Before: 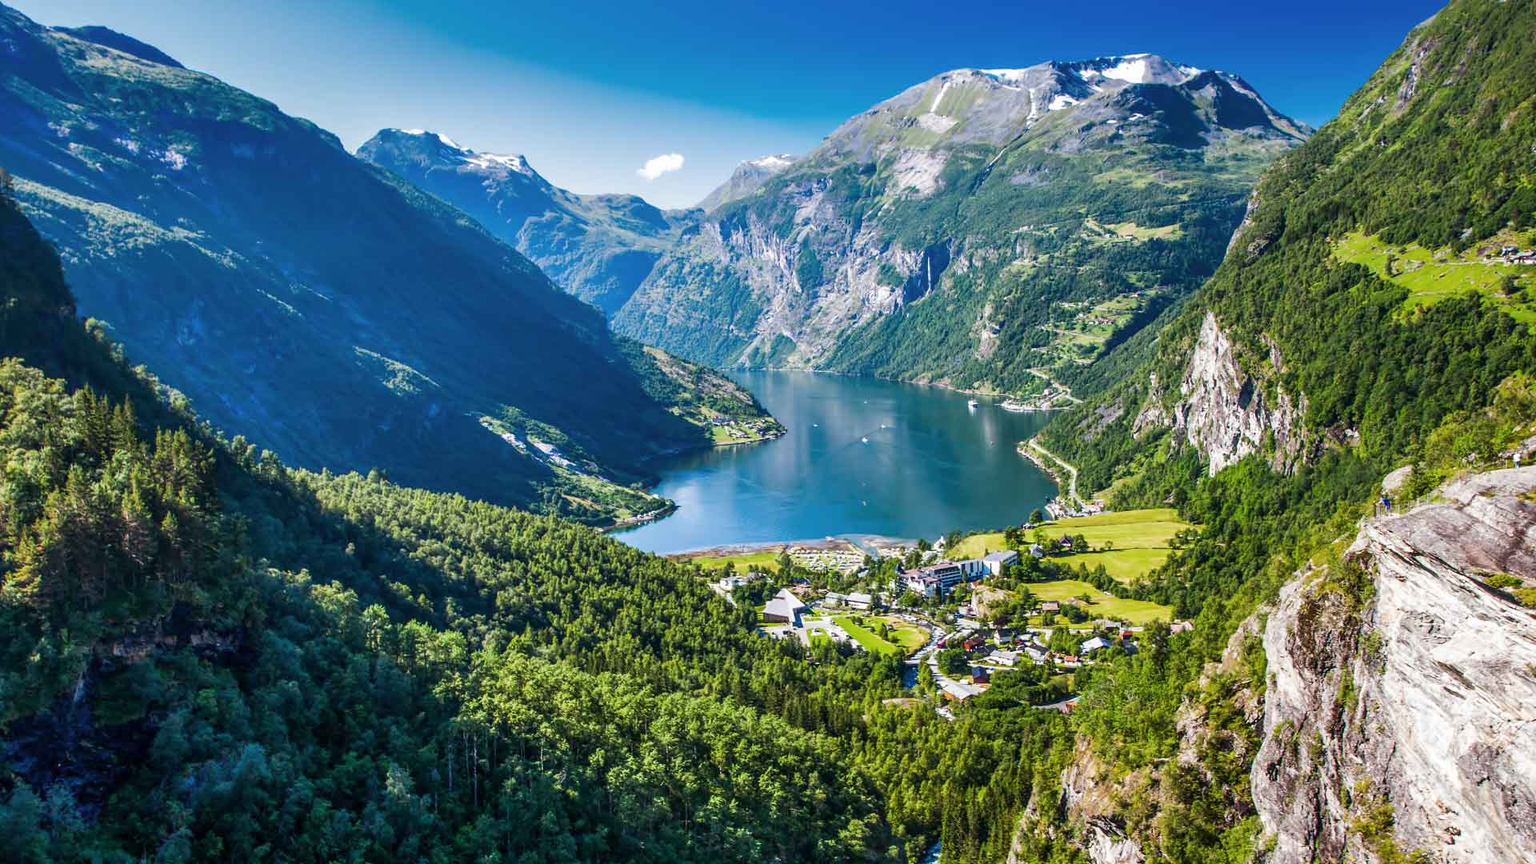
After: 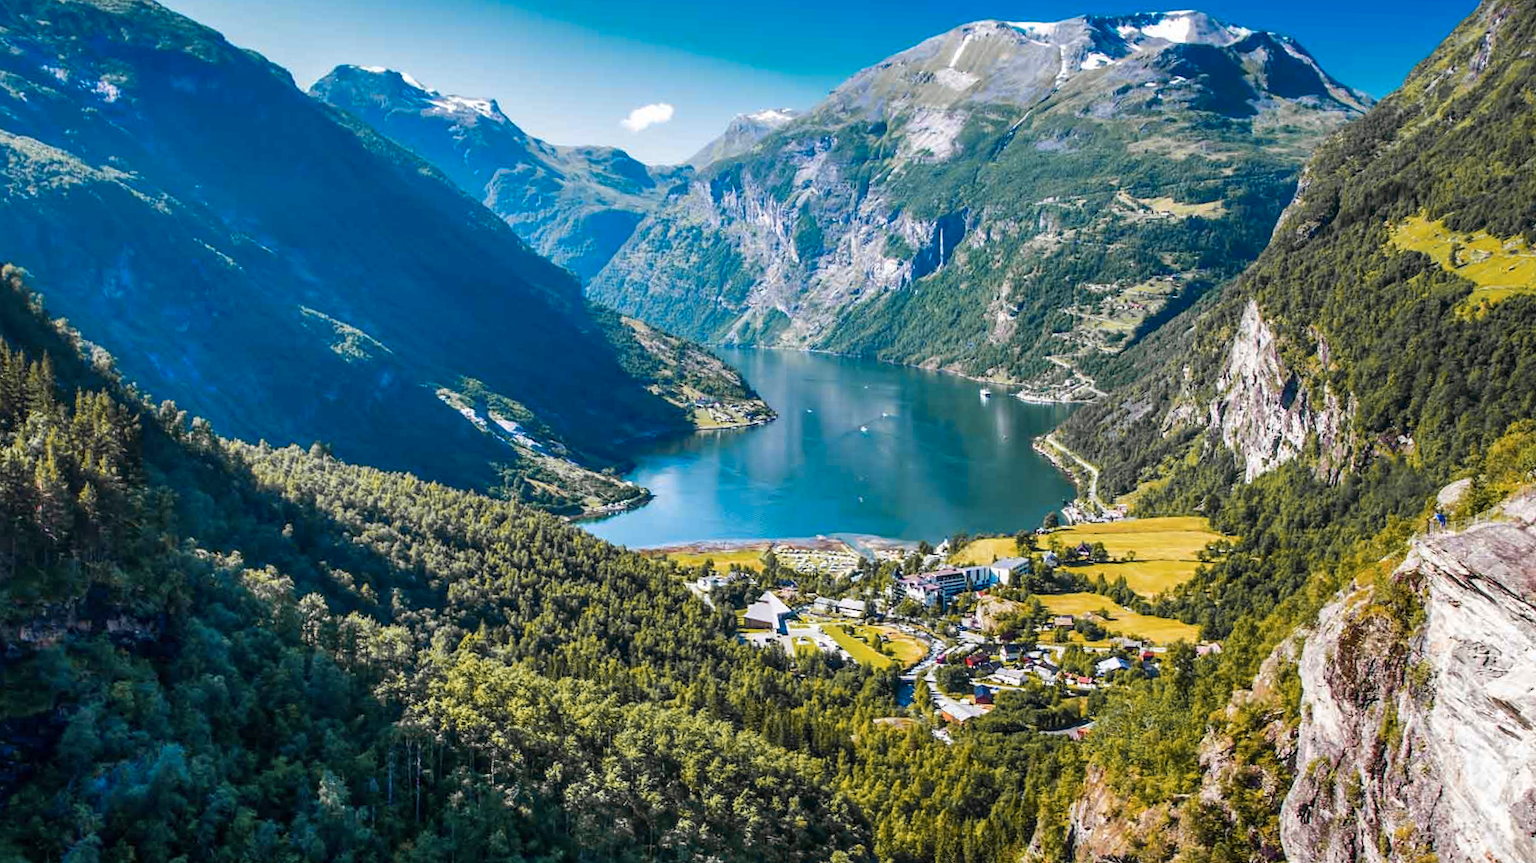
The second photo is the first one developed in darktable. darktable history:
crop and rotate: angle -1.96°, left 3.097%, top 4.154%, right 1.586%, bottom 0.529%
rgb levels: preserve colors max RGB
color zones: curves: ch1 [(0.29, 0.492) (0.373, 0.185) (0.509, 0.481)]; ch2 [(0.25, 0.462) (0.749, 0.457)], mix 40.67%
